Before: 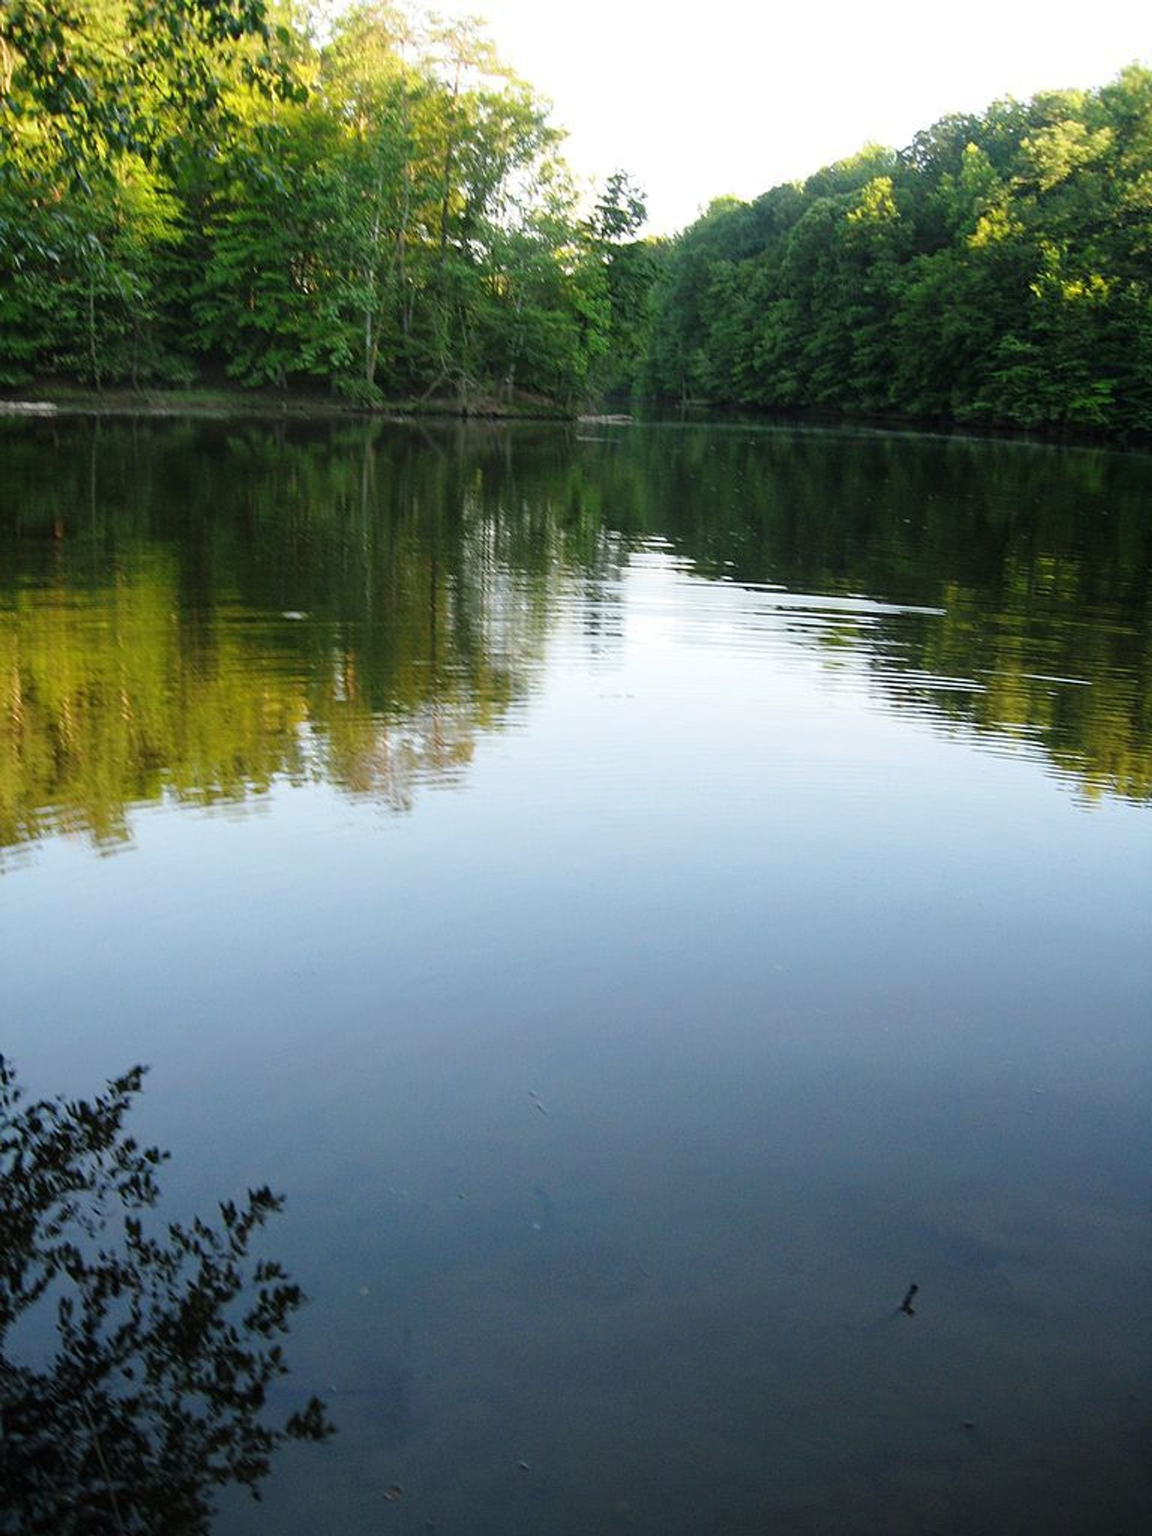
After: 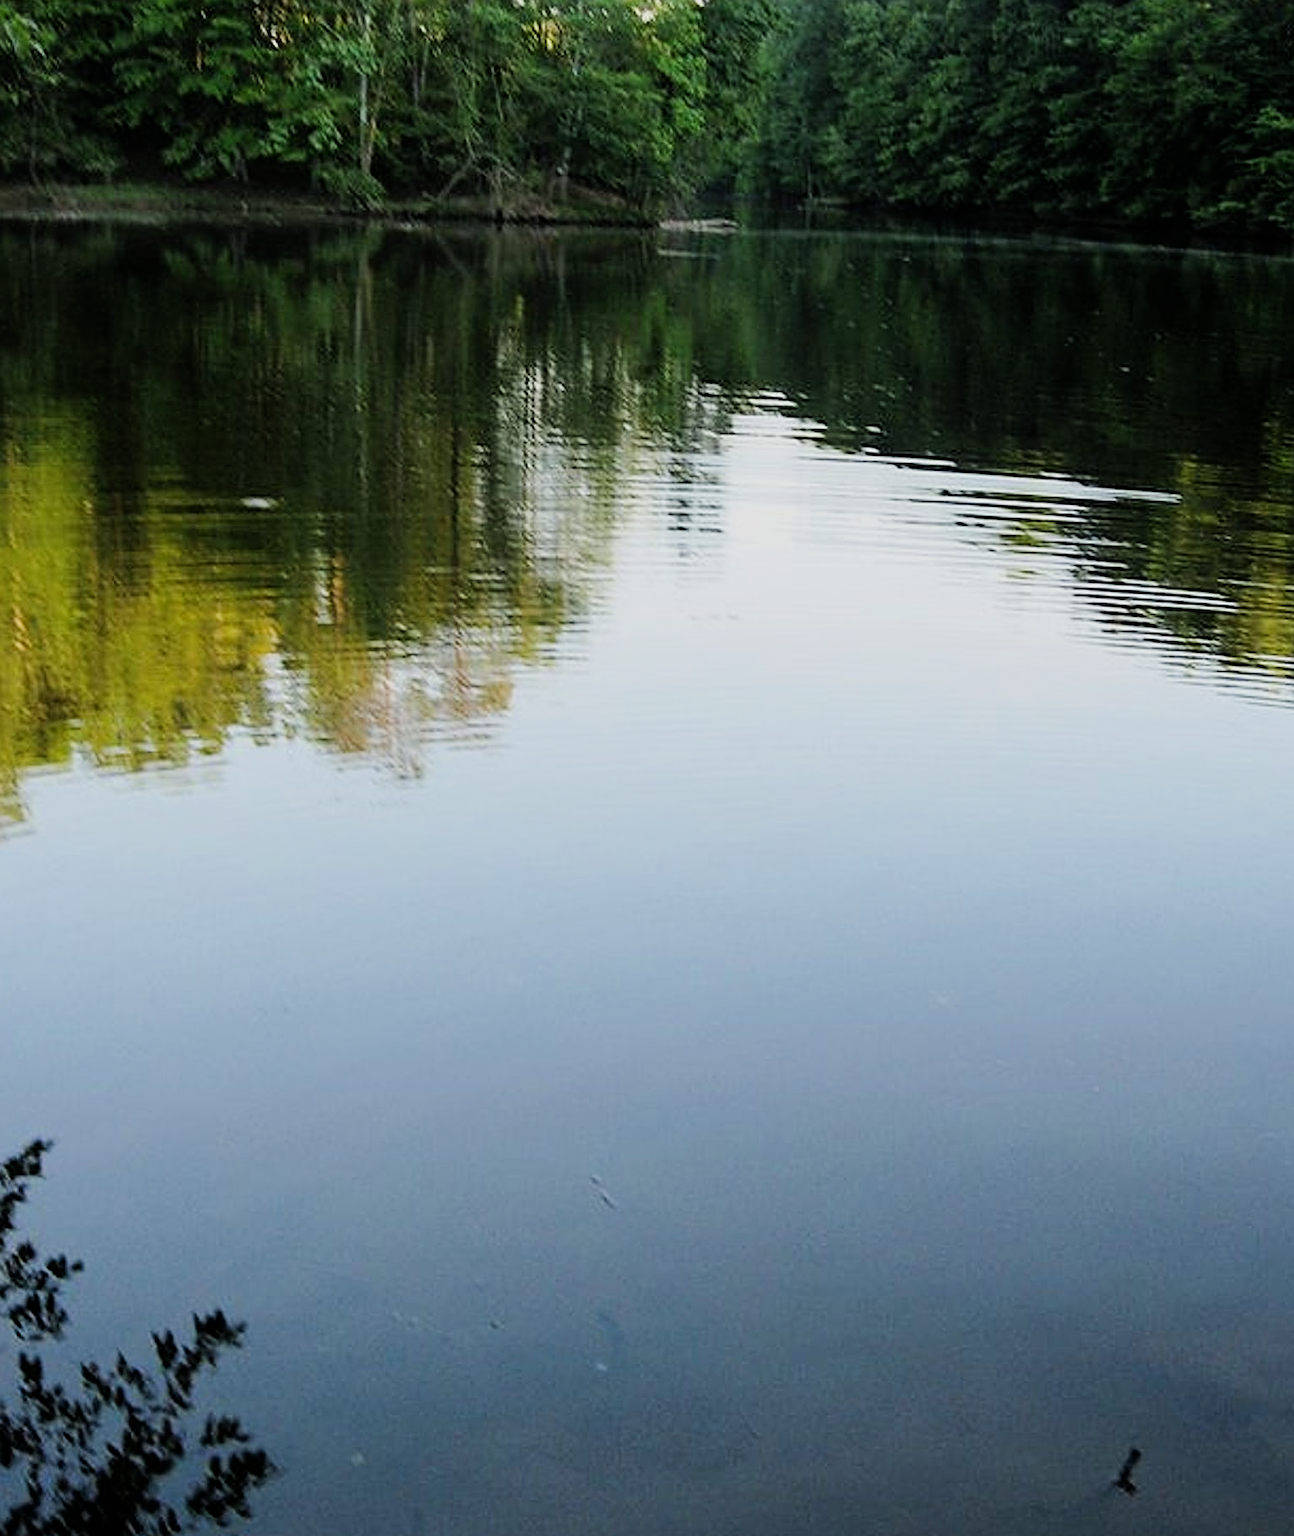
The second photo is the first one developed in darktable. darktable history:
crop: left 9.712%, top 16.928%, right 10.845%, bottom 12.332%
filmic rgb: black relative exposure -7.65 EV, white relative exposure 4.56 EV, hardness 3.61
sharpen: on, module defaults
tone equalizer: -8 EV -0.417 EV, -7 EV -0.389 EV, -6 EV -0.333 EV, -5 EV -0.222 EV, -3 EV 0.222 EV, -2 EV 0.333 EV, -1 EV 0.389 EV, +0 EV 0.417 EV, edges refinement/feathering 500, mask exposure compensation -1.57 EV, preserve details no
